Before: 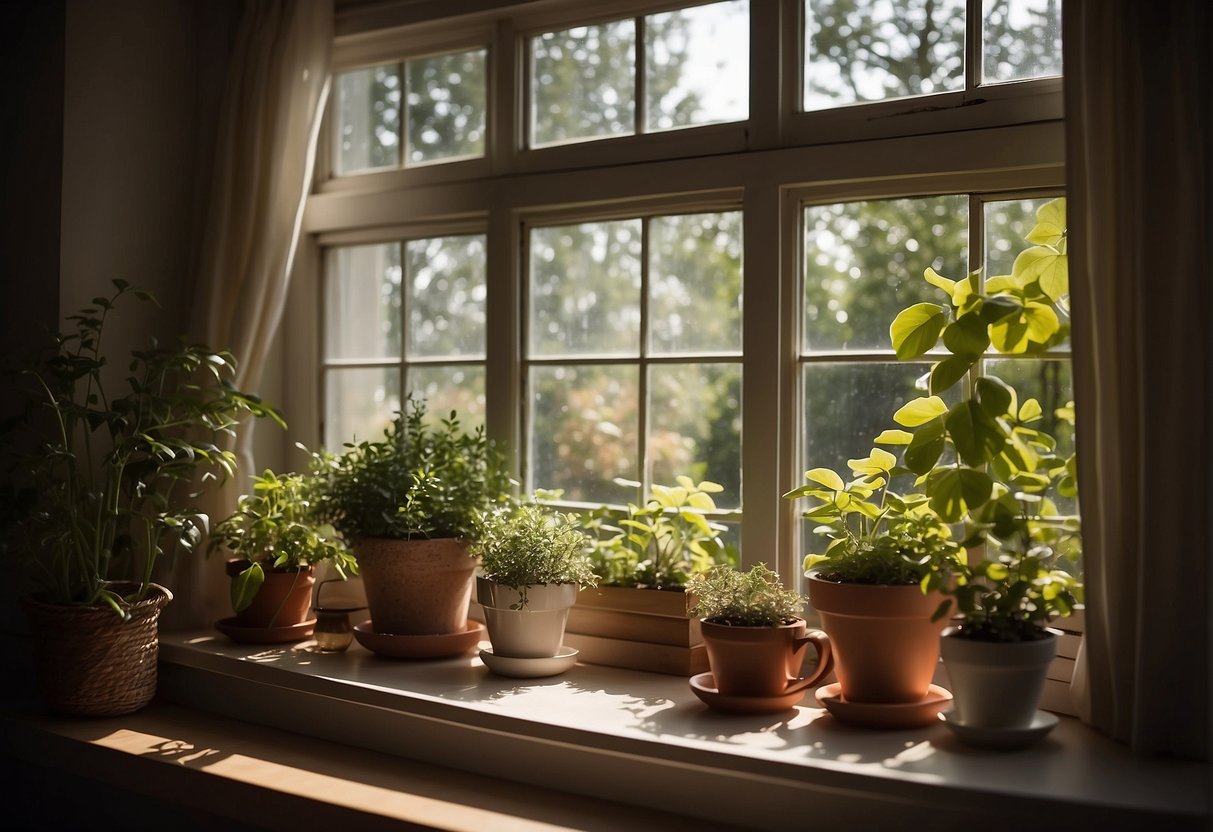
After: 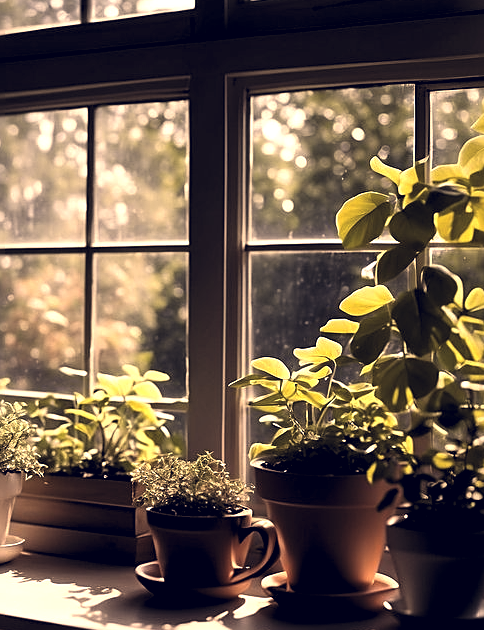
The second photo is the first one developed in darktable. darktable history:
levels: levels [0.129, 0.519, 0.867]
sharpen: on, module defaults
color correction: highlights a* 19.59, highlights b* 27.49, shadows a* 3.46, shadows b* -17.28, saturation 0.73
crop: left 45.721%, top 13.393%, right 14.118%, bottom 10.01%
